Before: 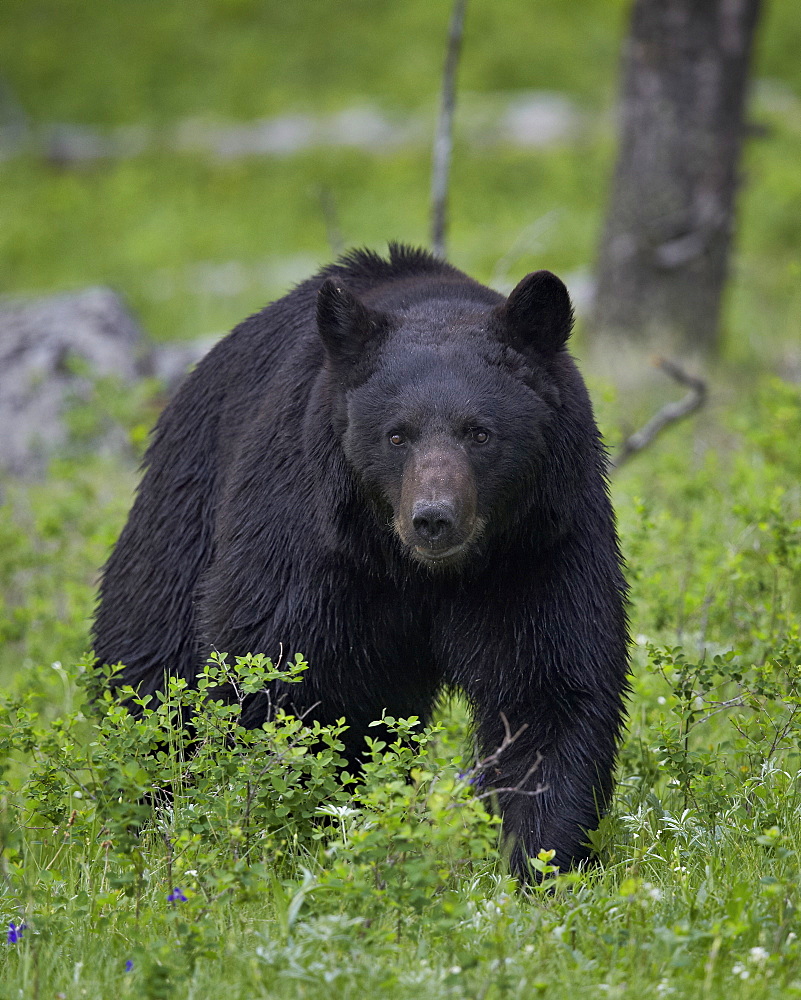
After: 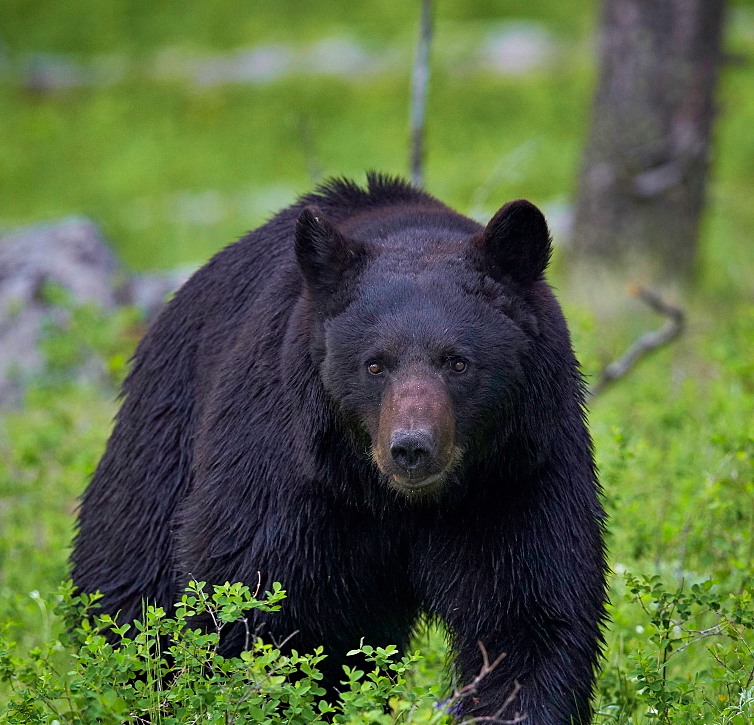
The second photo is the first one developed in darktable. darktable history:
velvia: strength 44.64%
crop: left 2.761%, top 7.146%, right 3.028%, bottom 20.354%
